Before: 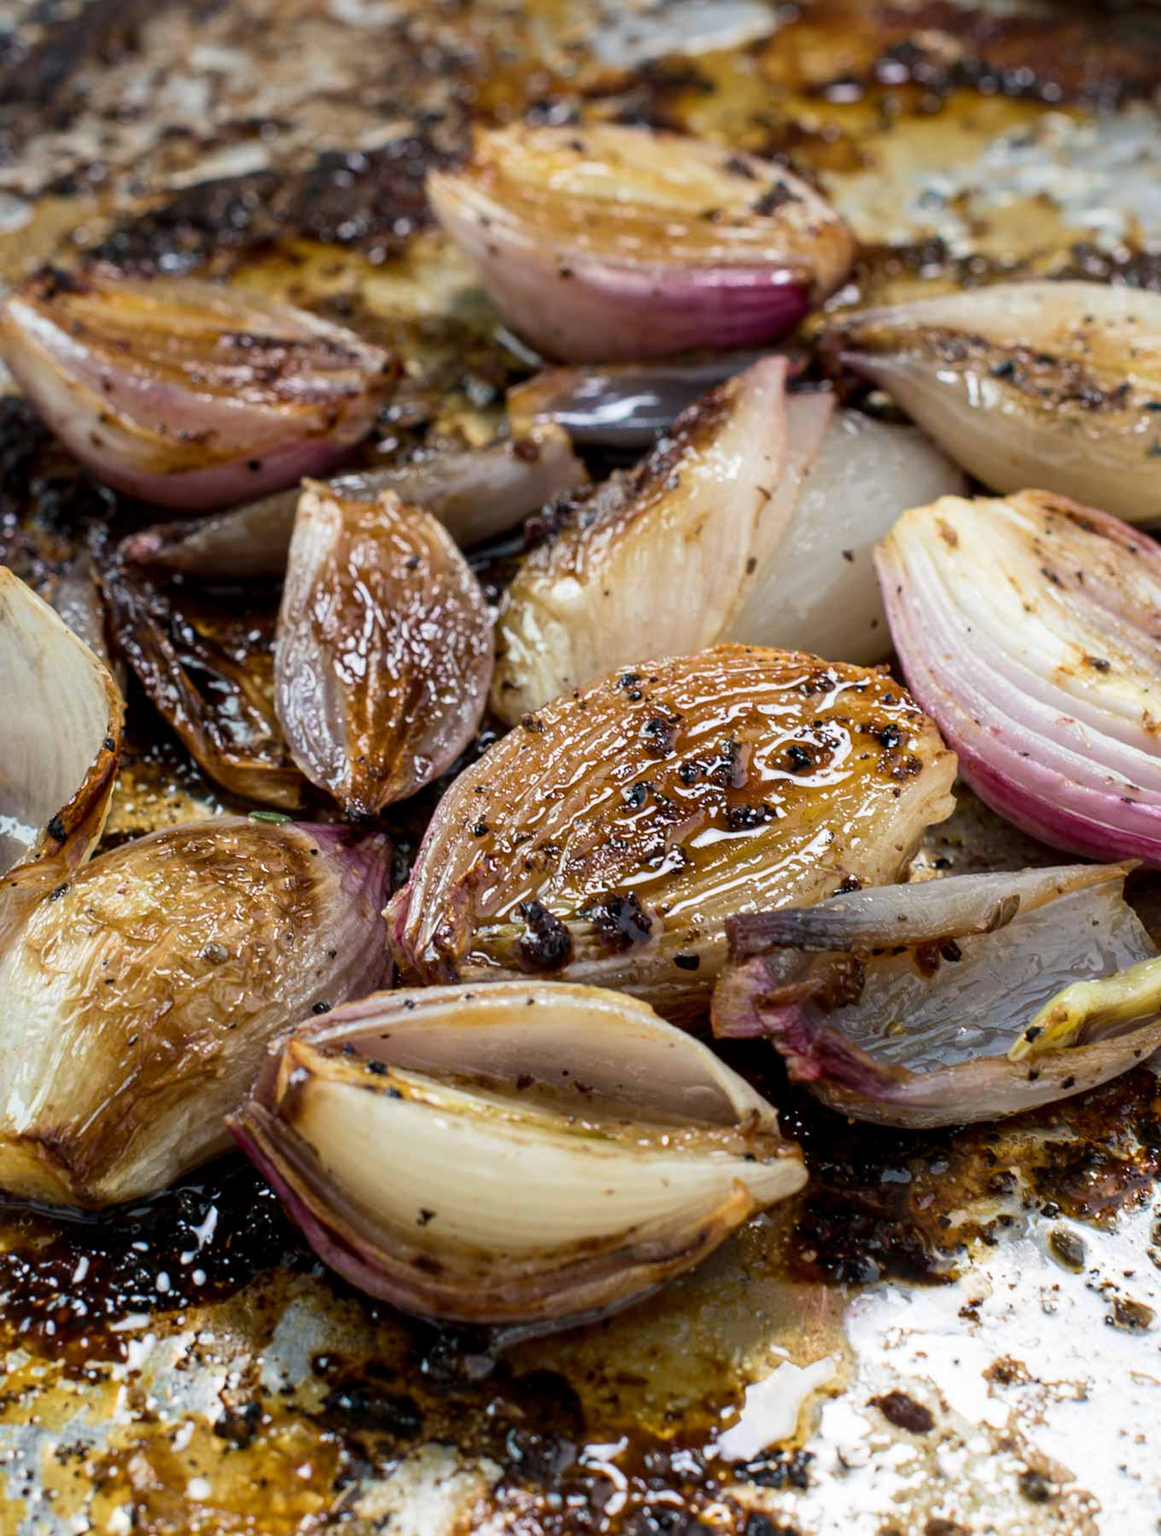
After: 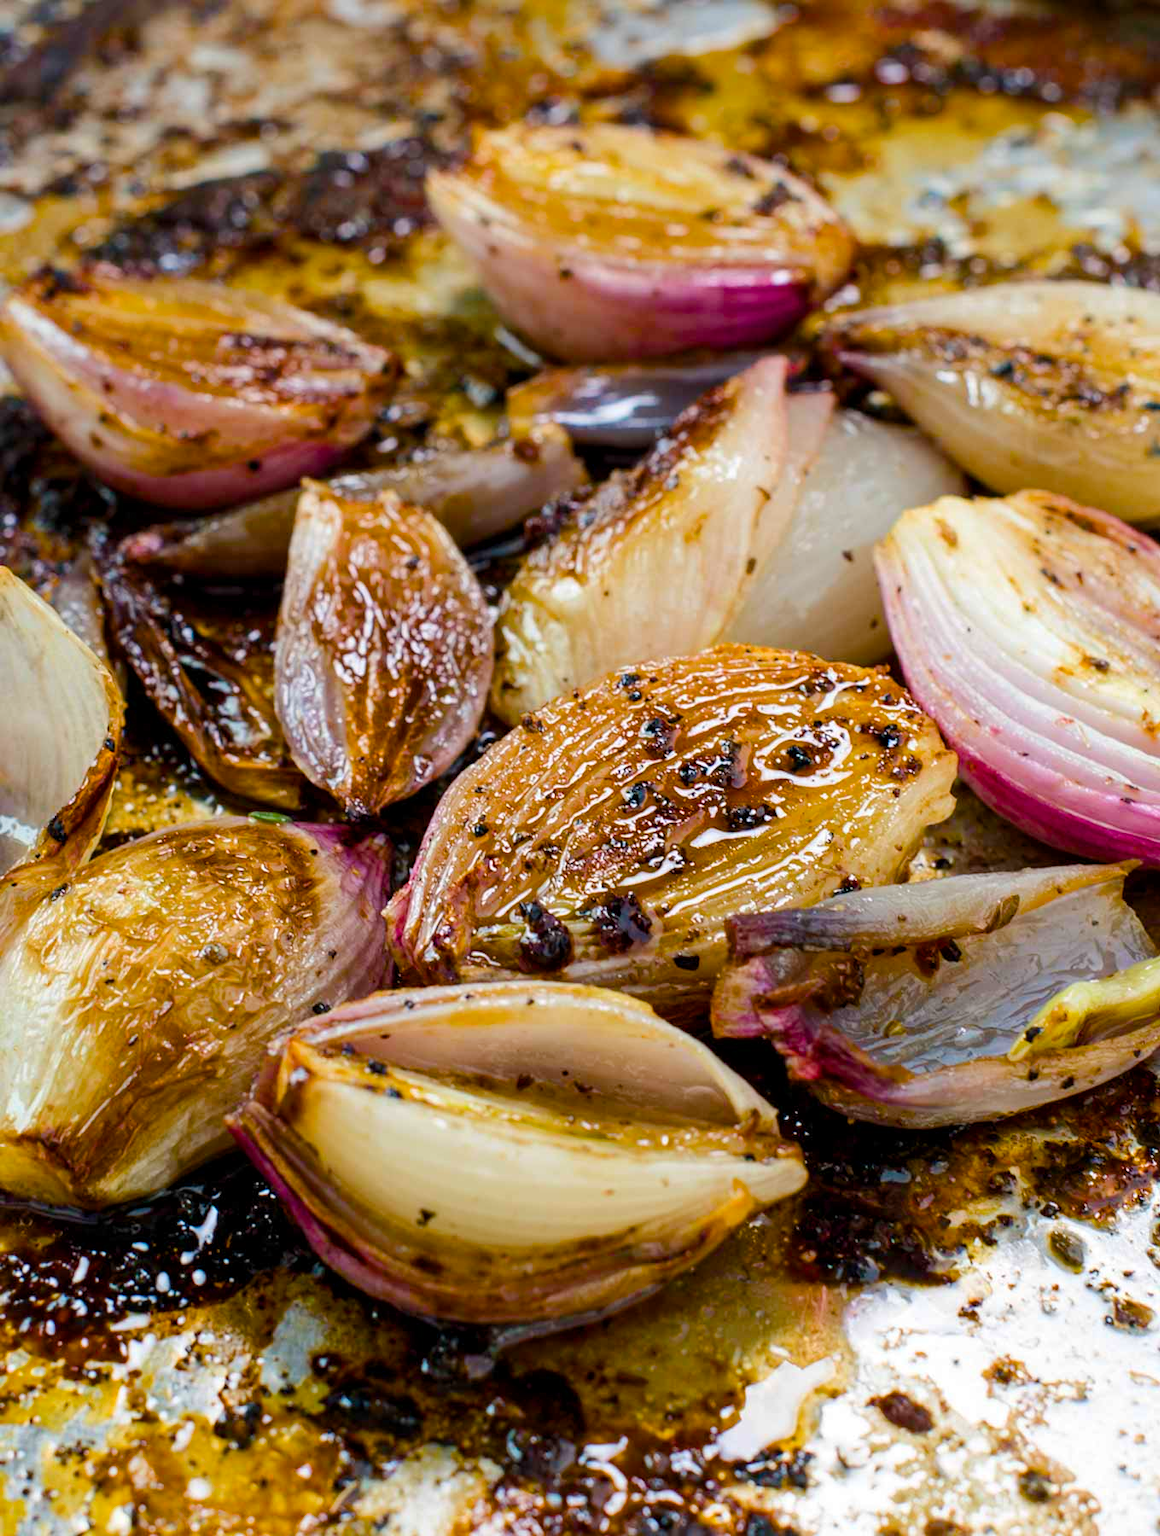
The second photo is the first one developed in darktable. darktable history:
color balance rgb: linear chroma grading › global chroma 19.666%, perceptual saturation grading › global saturation 20%, perceptual saturation grading › highlights -25.642%, perceptual saturation grading › shadows 24.327%, perceptual brilliance grading › mid-tones 9.758%, perceptual brilliance grading › shadows 14.673%, global vibrance 20%
